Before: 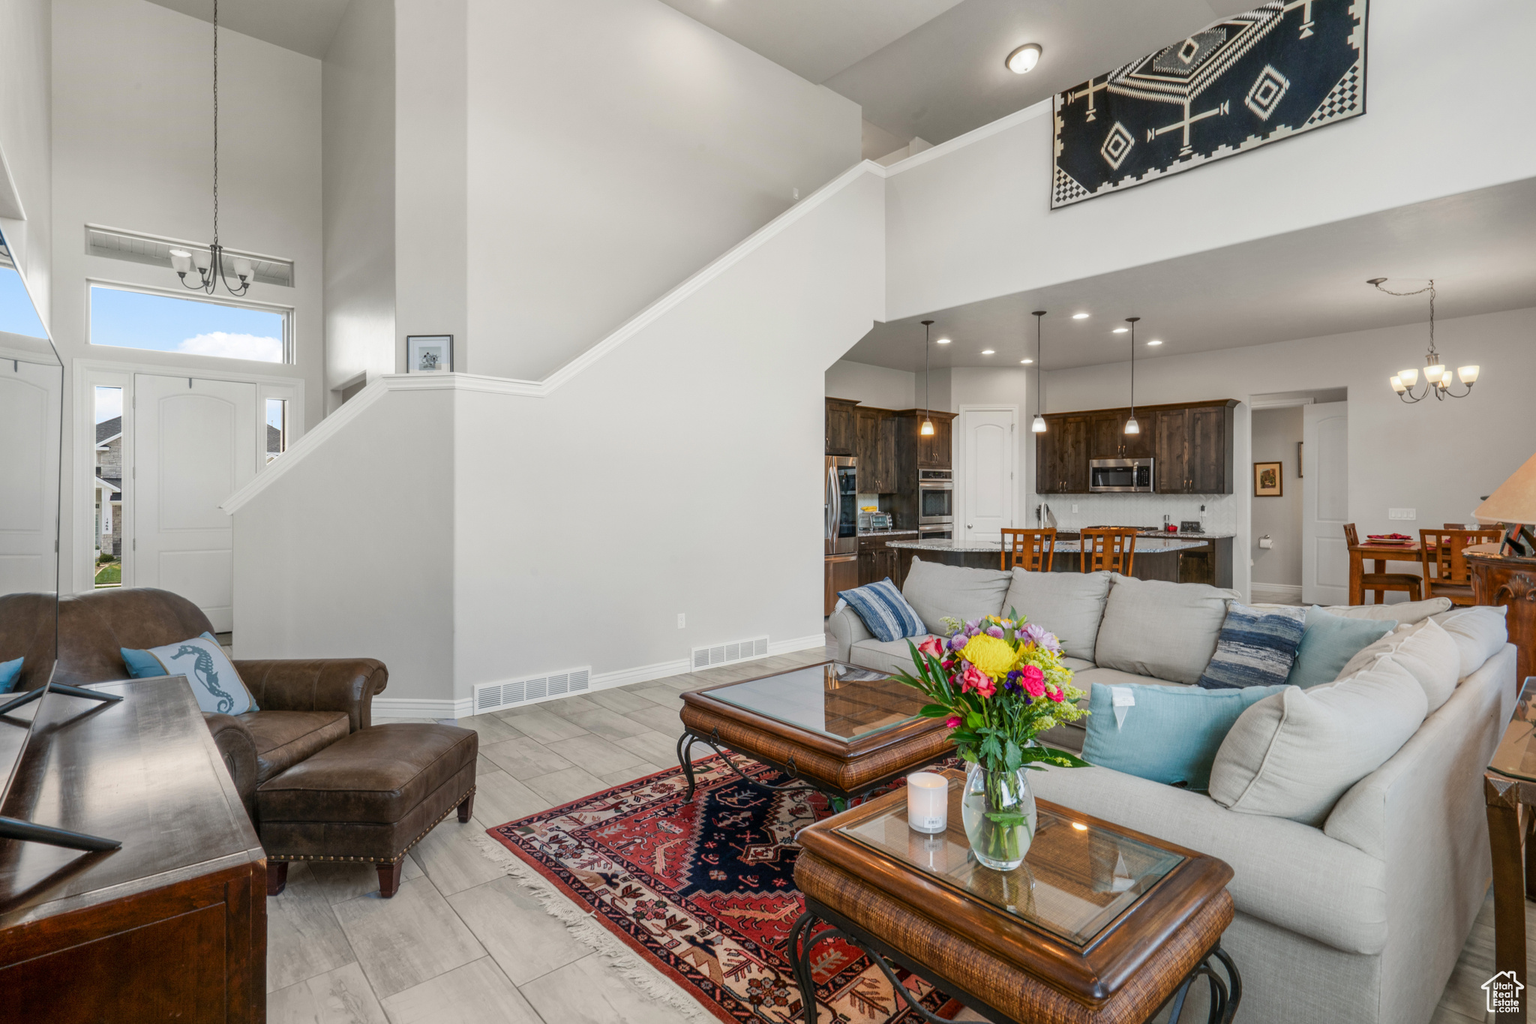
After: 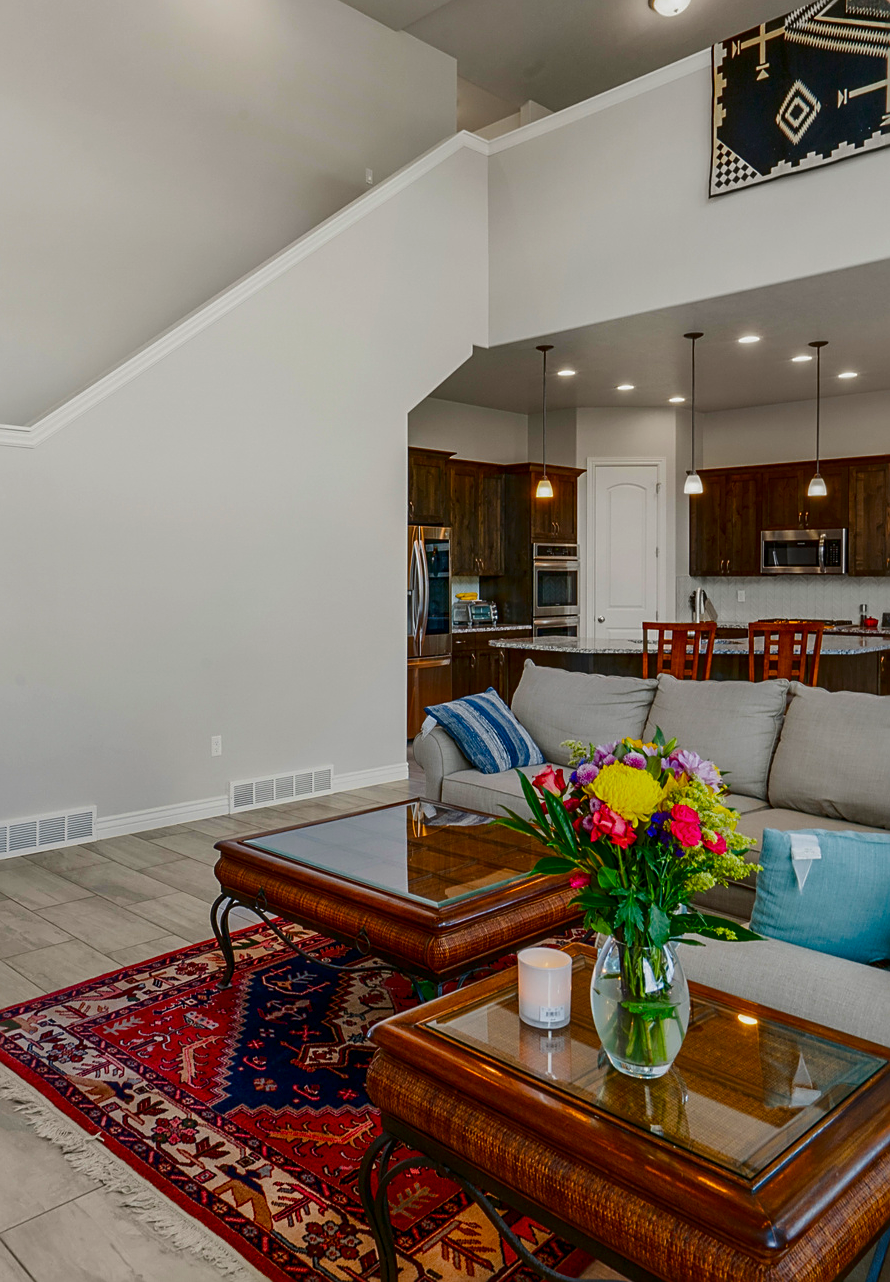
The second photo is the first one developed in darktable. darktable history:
crop: left 33.831%, top 6.009%, right 22.71%
contrast brightness saturation: contrast 0.102, brightness -0.266, saturation 0.142
color balance rgb: linear chroma grading › global chroma 8.736%, perceptual saturation grading › global saturation 31.188%, contrast -9.964%
sharpen: on, module defaults
